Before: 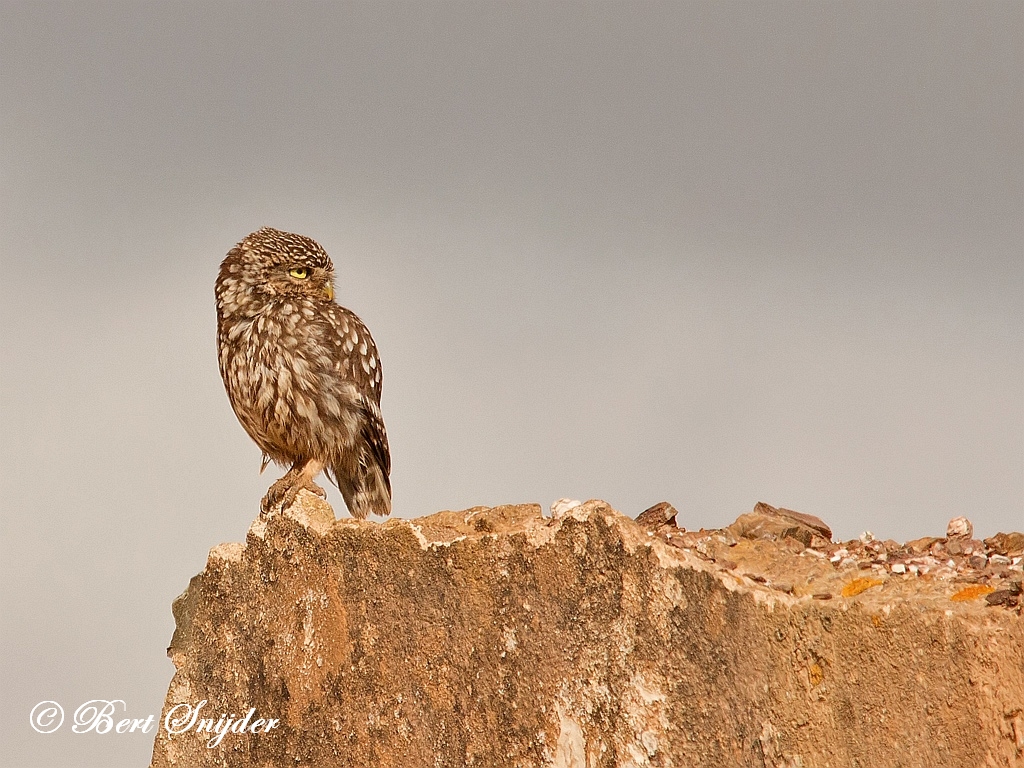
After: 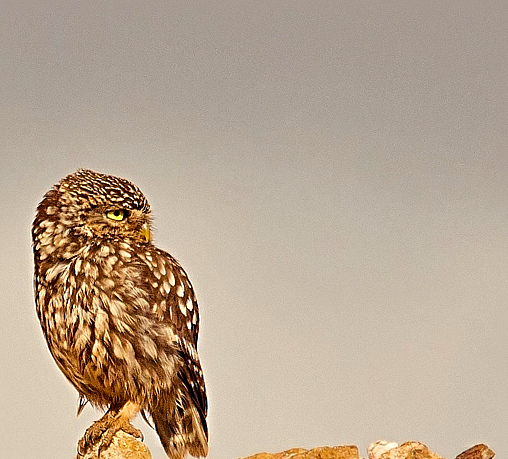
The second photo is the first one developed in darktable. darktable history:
color balance rgb: shadows lift › luminance 0.413%, shadows lift › chroma 6.85%, shadows lift › hue 298.79°, highlights gain › luminance 6.325%, highlights gain › chroma 1.335%, highlights gain › hue 88.74°, perceptual saturation grading › global saturation 30.888%
sharpen: radius 4.834
crop: left 17.908%, top 7.674%, right 32.448%, bottom 32.527%
